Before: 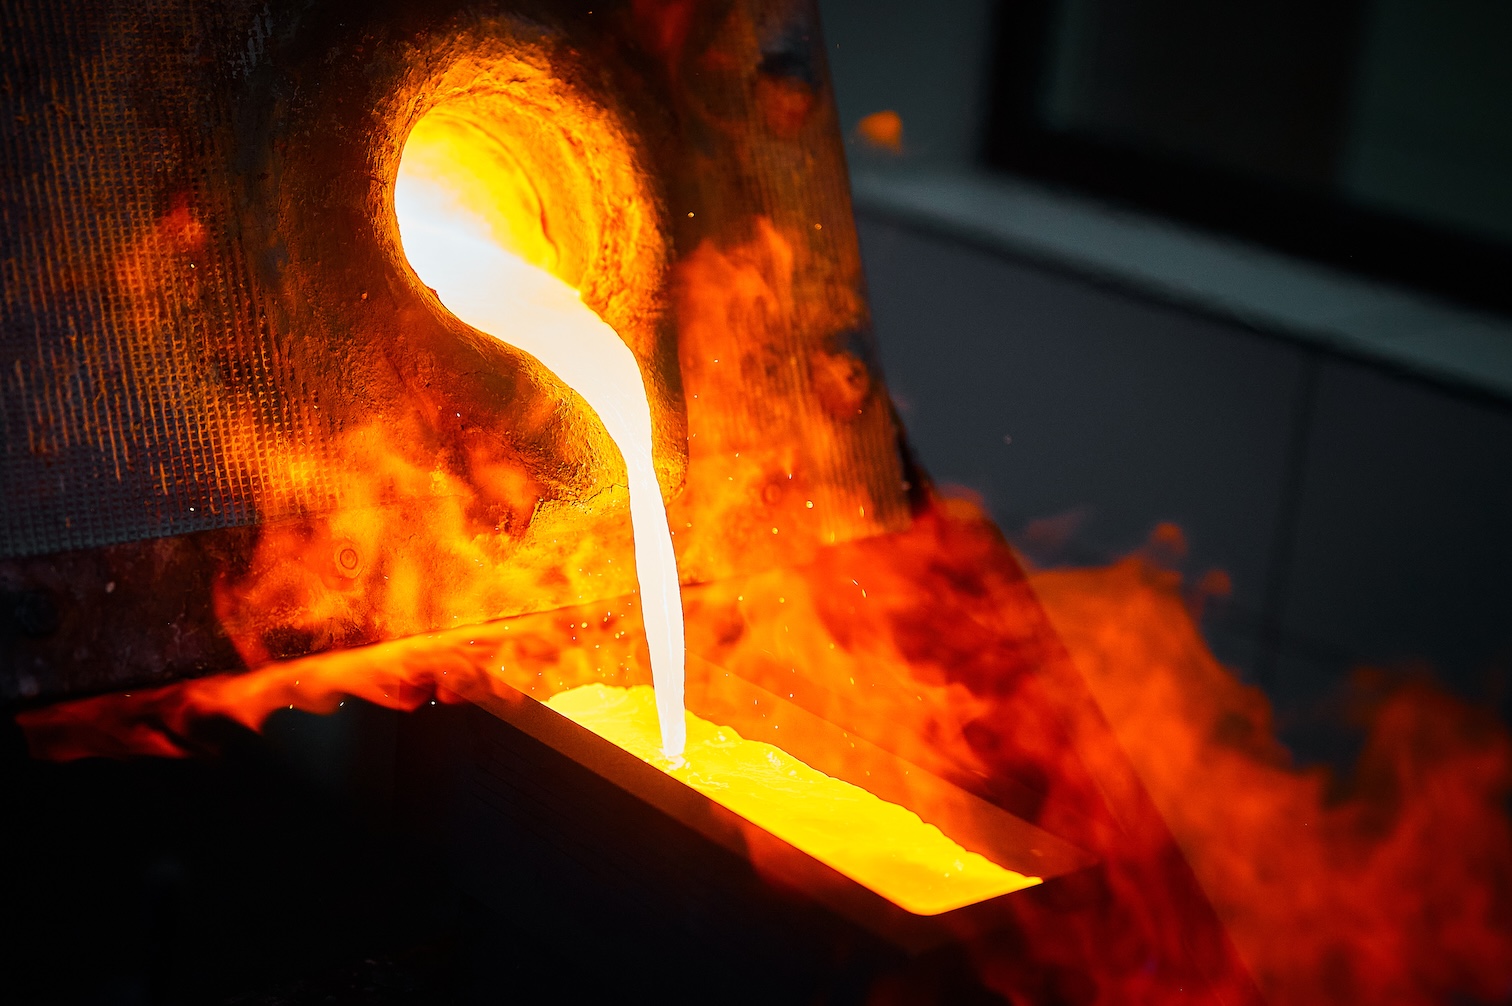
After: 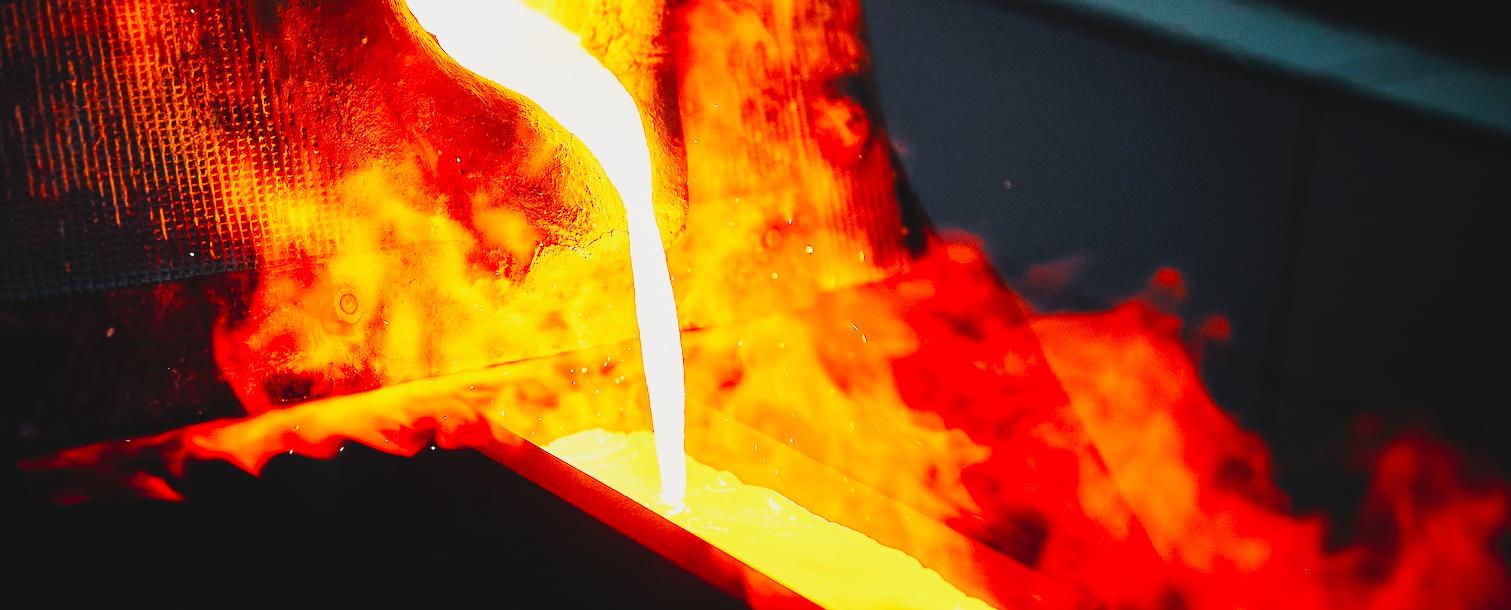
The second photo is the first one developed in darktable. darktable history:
base curve: curves: ch0 [(0, 0) (0, 0) (0.002, 0.001) (0.008, 0.003) (0.019, 0.011) (0.037, 0.037) (0.064, 0.11) (0.102, 0.232) (0.152, 0.379) (0.216, 0.524) (0.296, 0.665) (0.394, 0.789) (0.512, 0.881) (0.651, 0.945) (0.813, 0.986) (1, 1)], preserve colors none
crop and rotate: top 25.357%, bottom 13.942%
contrast brightness saturation: contrast -0.11
